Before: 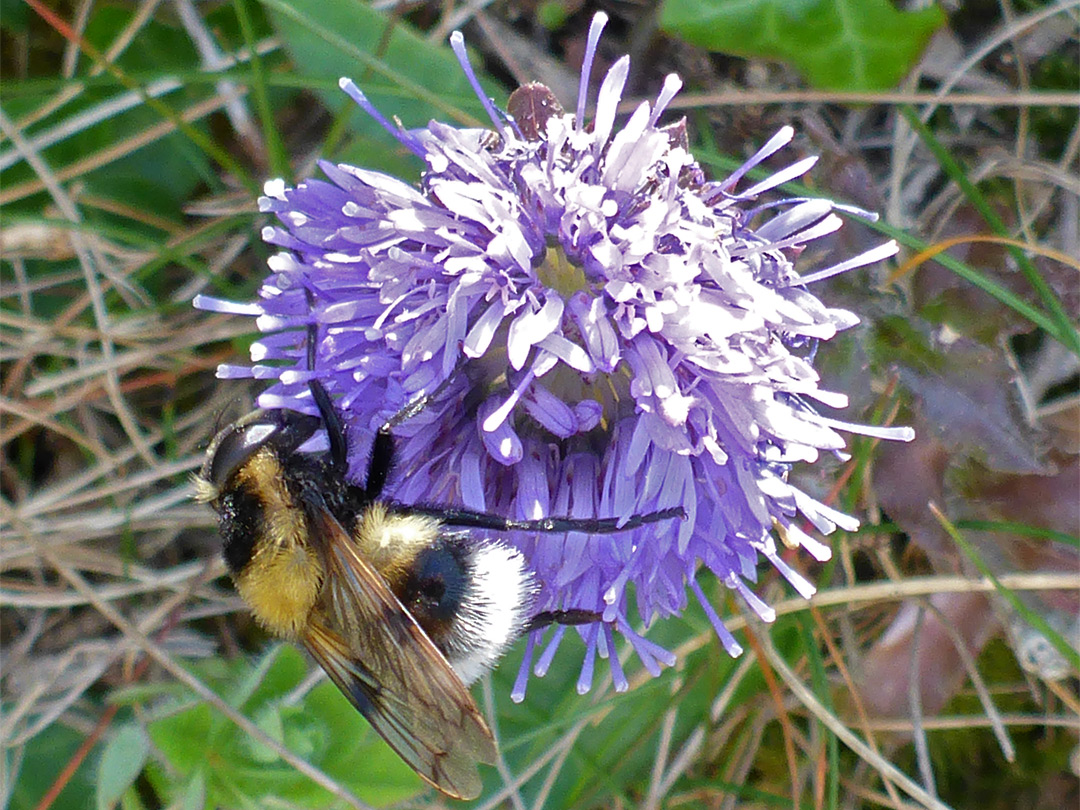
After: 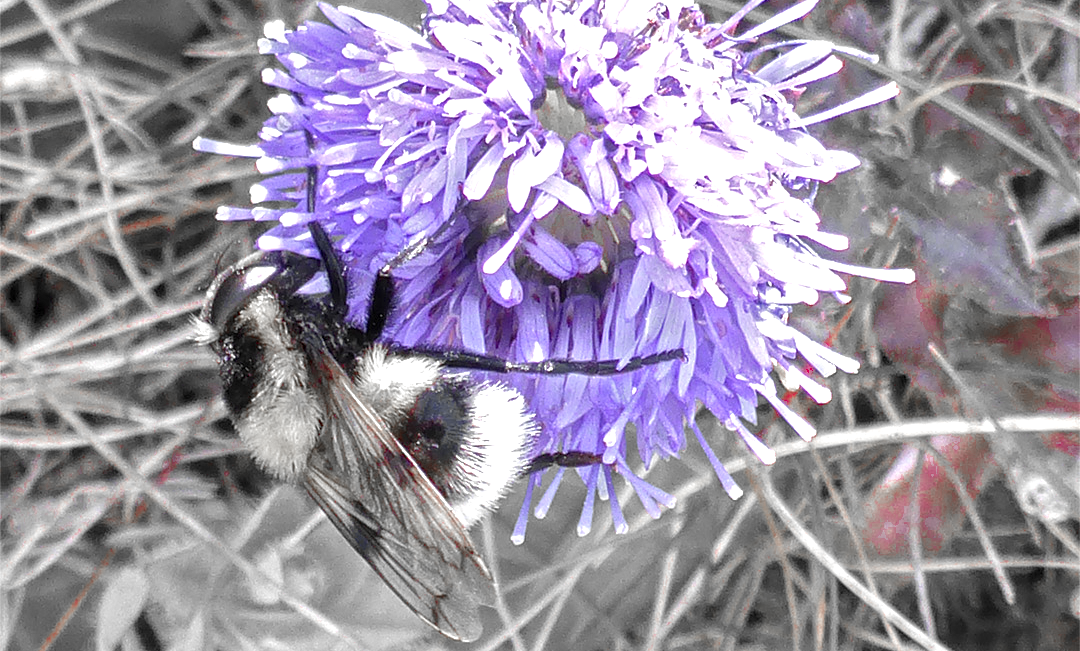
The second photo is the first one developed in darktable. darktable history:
color zones: curves: ch0 [(0, 0.278) (0.143, 0.5) (0.286, 0.5) (0.429, 0.5) (0.571, 0.5) (0.714, 0.5) (0.857, 0.5) (1, 0.5)]; ch1 [(0, 1) (0.143, 0.165) (0.286, 0) (0.429, 0) (0.571, 0) (0.714, 0) (0.857, 0.5) (1, 0.5)]; ch2 [(0, 0.508) (0.143, 0.5) (0.286, 0.5) (0.429, 0.5) (0.571, 0.5) (0.714, 0.5) (0.857, 0.5) (1, 0.5)]
local contrast: on, module defaults
exposure: exposure 0.772 EV, compensate highlight preservation false
crop and rotate: top 19.613%
